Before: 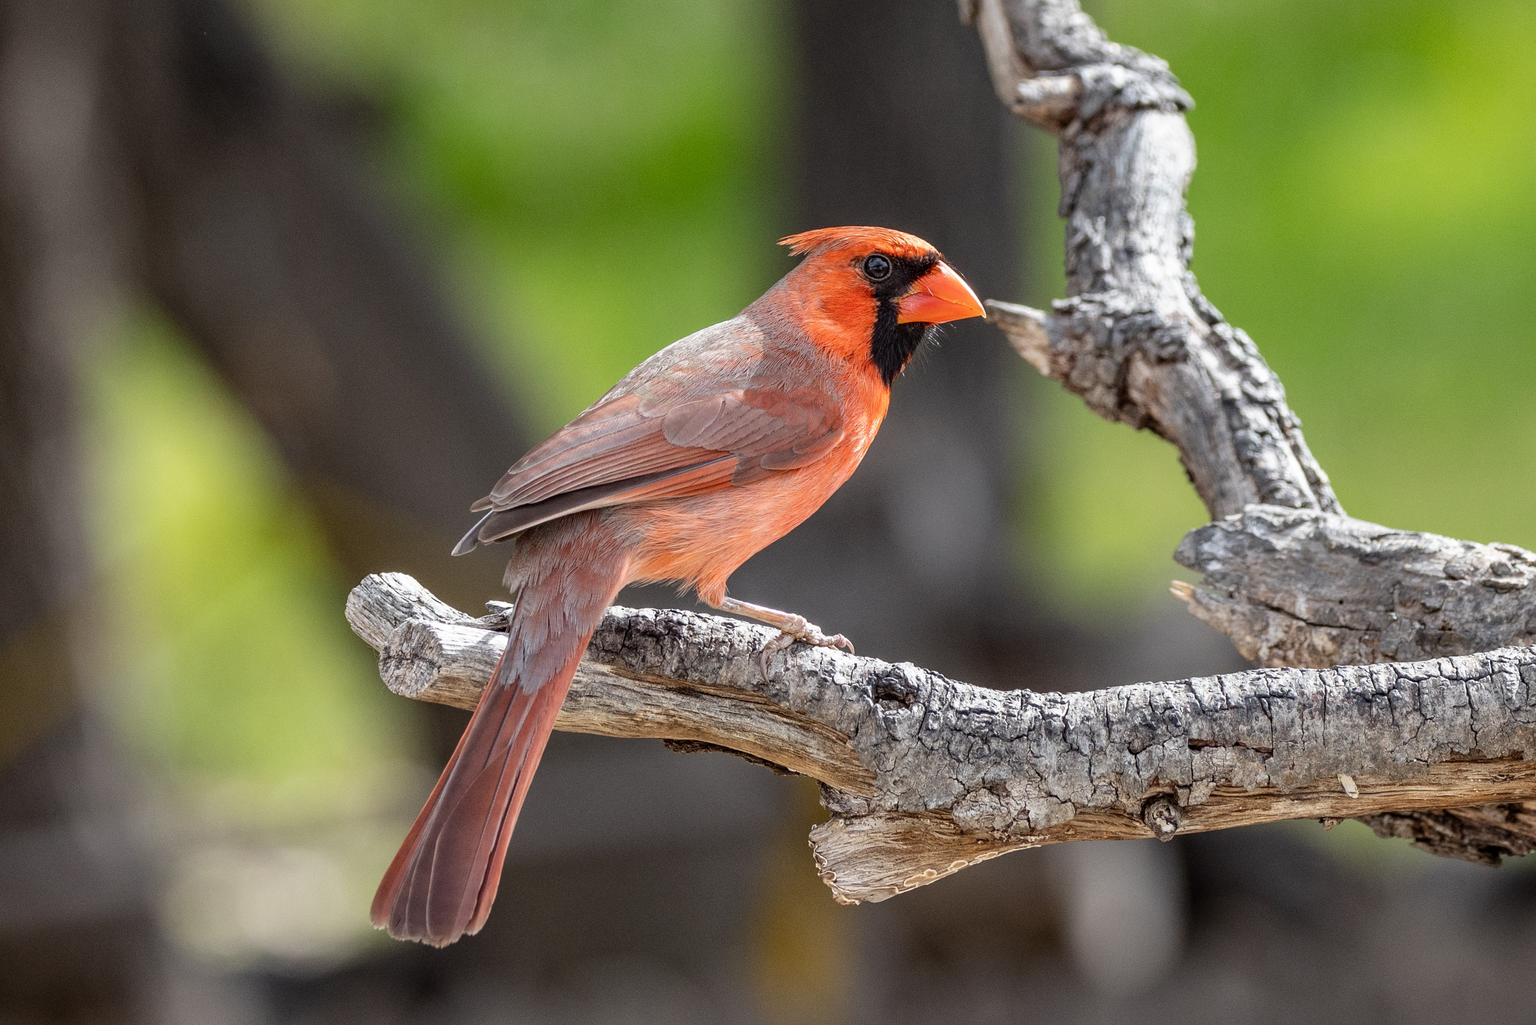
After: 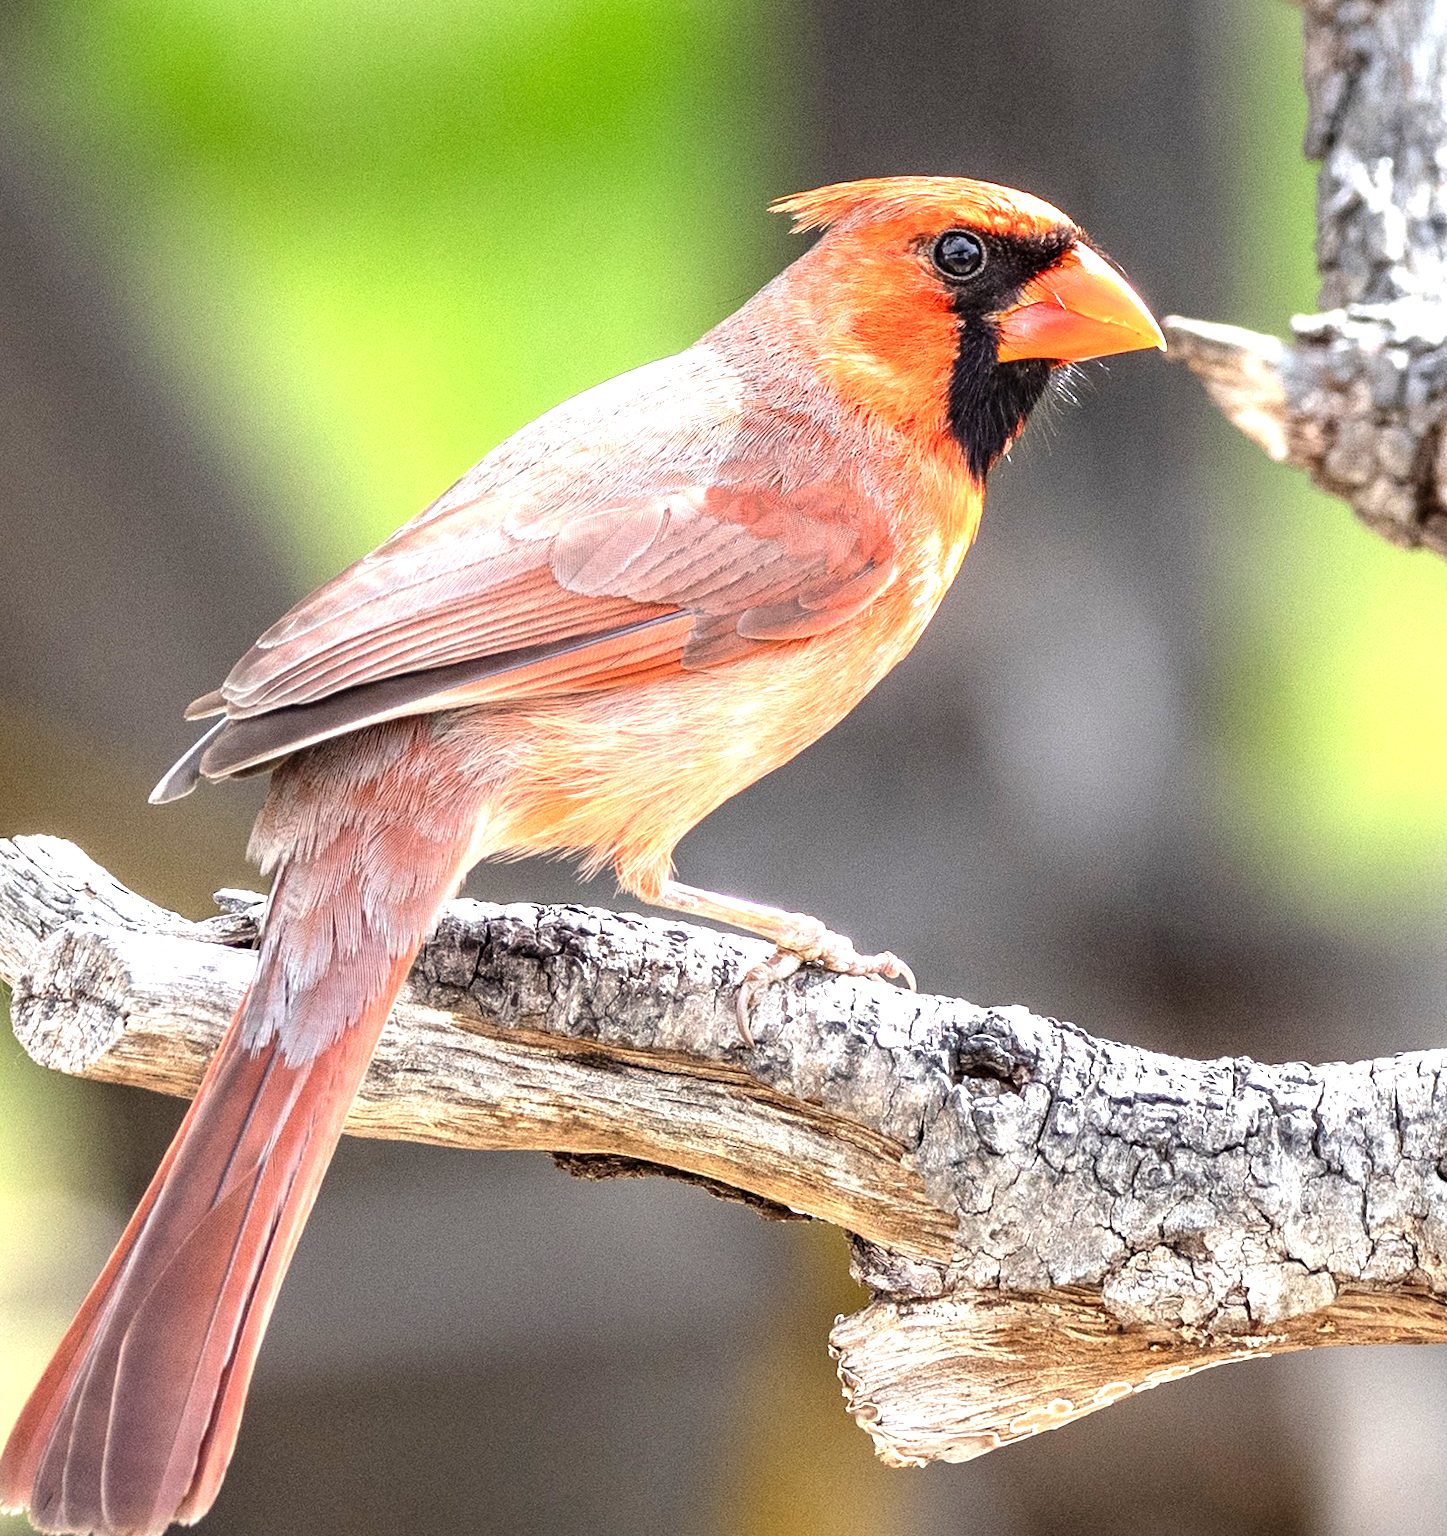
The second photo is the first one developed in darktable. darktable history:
tone equalizer: -8 EV -0.443 EV, -7 EV -0.417 EV, -6 EV -0.356 EV, -5 EV -0.236 EV, -3 EV 0.203 EV, -2 EV 0.358 EV, -1 EV 0.377 EV, +0 EV 0.428 EV
exposure: black level correction 0, exposure 1 EV, compensate highlight preservation false
crop and rotate: angle 0.021°, left 24.312%, top 13.045%, right 26.126%, bottom 8.091%
